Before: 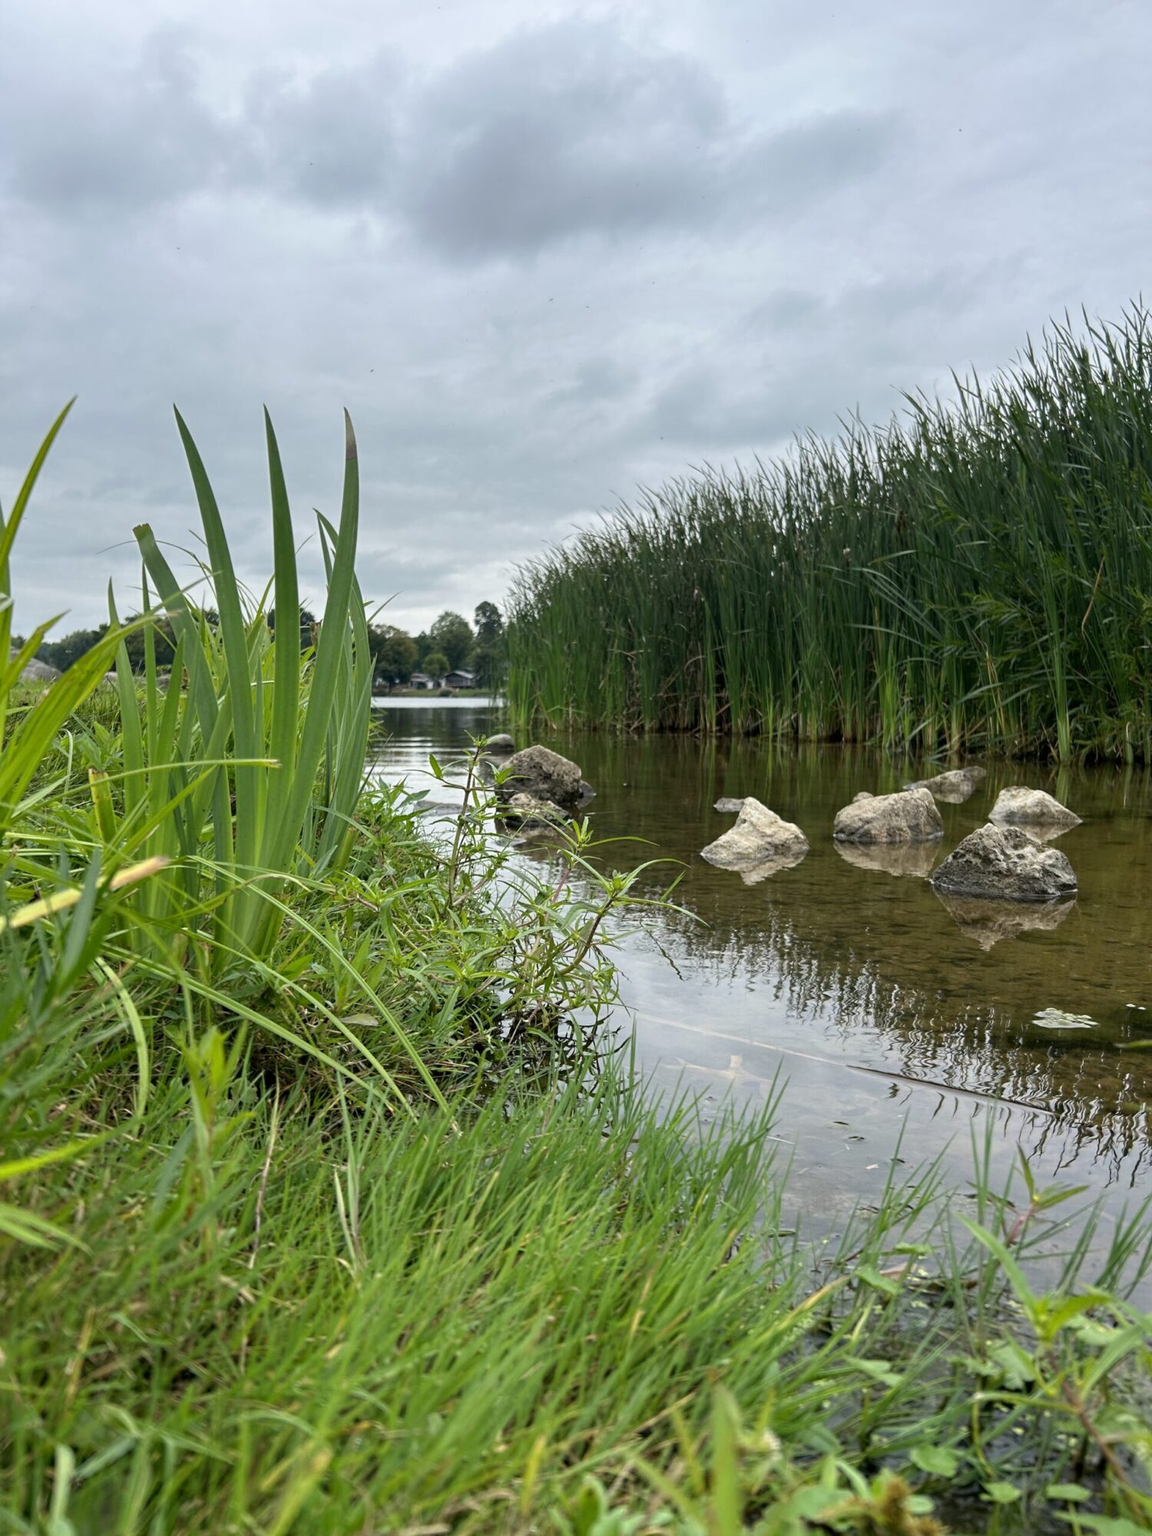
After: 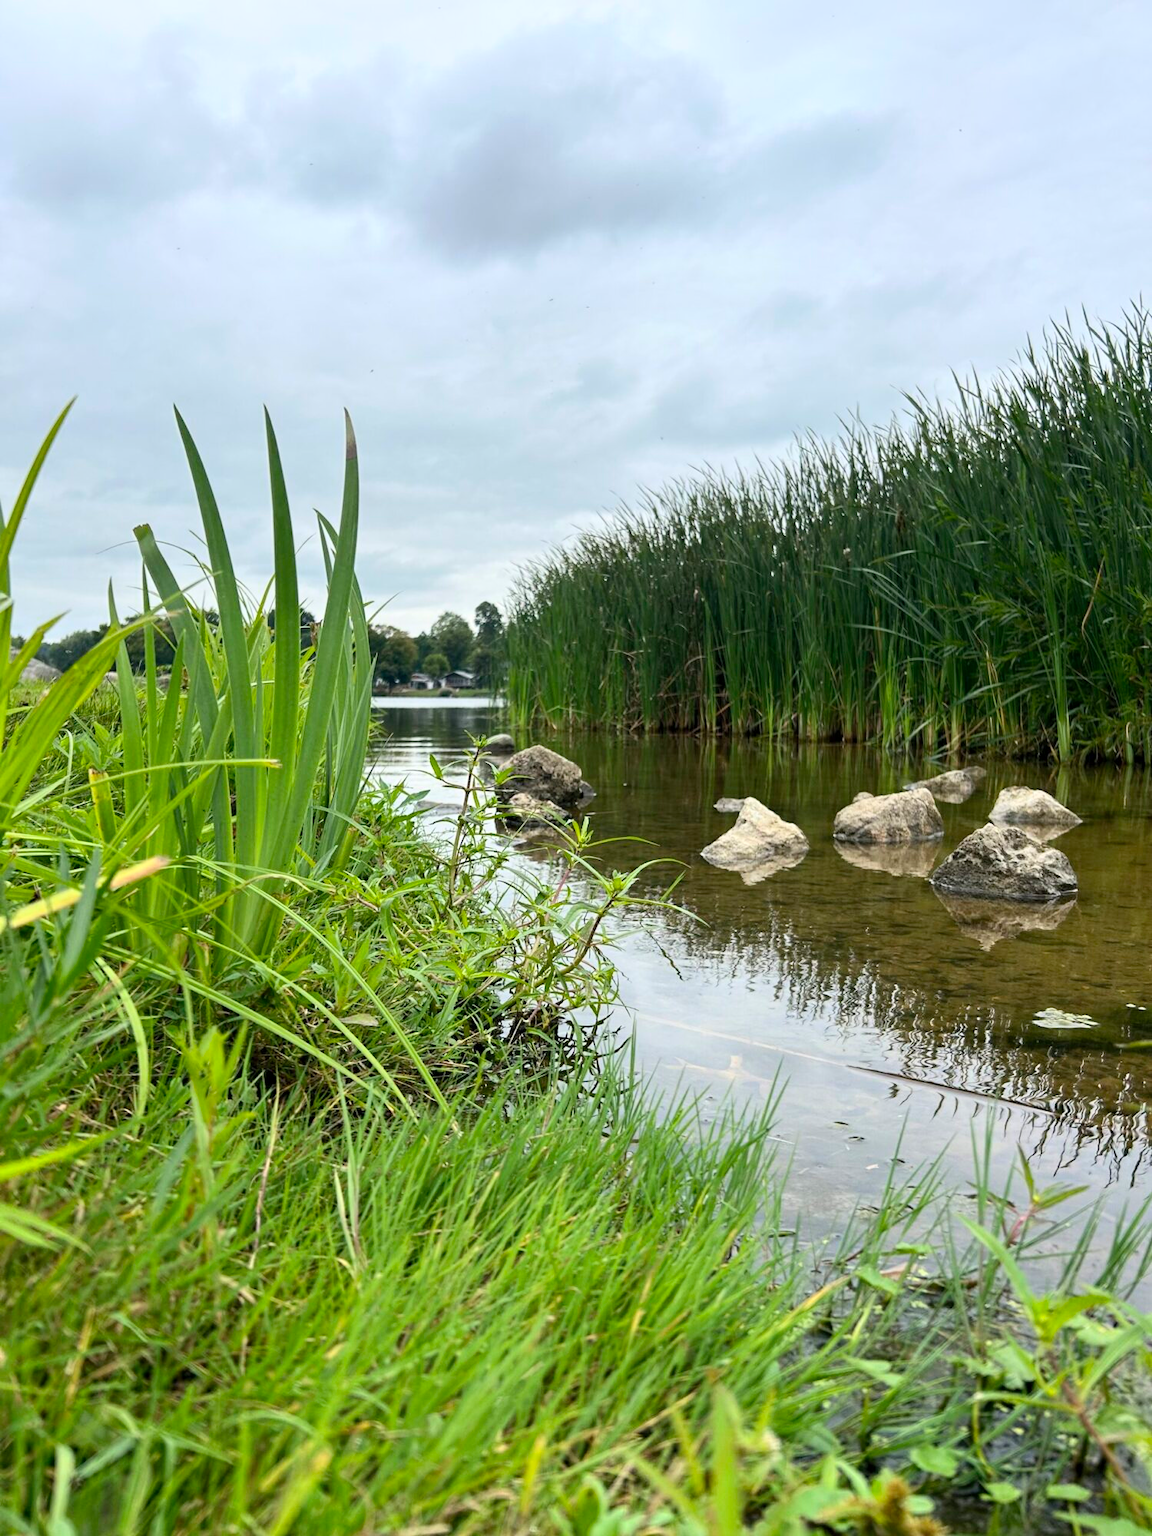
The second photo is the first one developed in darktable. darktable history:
exposure: black level correction 0.001, exposure 0.015 EV, compensate highlight preservation false
contrast brightness saturation: contrast 0.203, brightness 0.142, saturation 0.143
